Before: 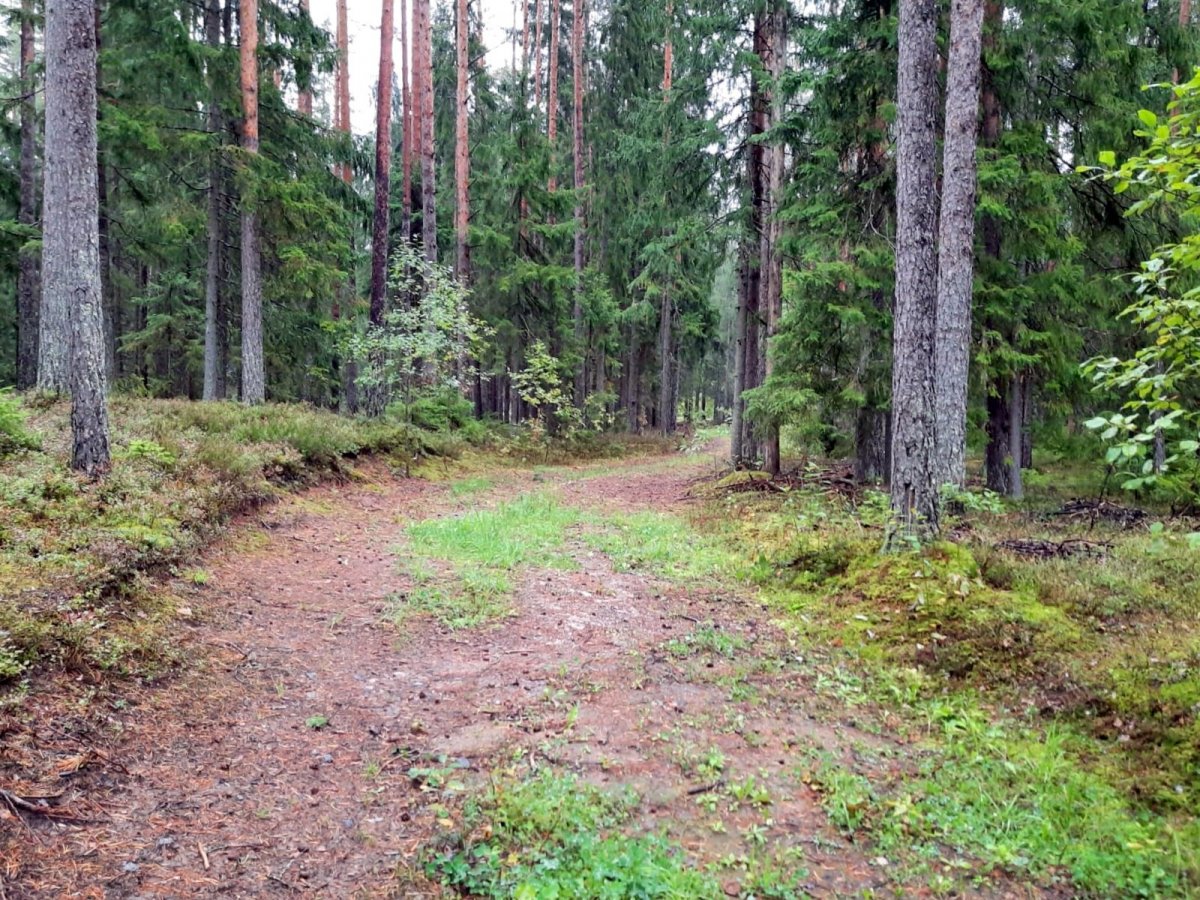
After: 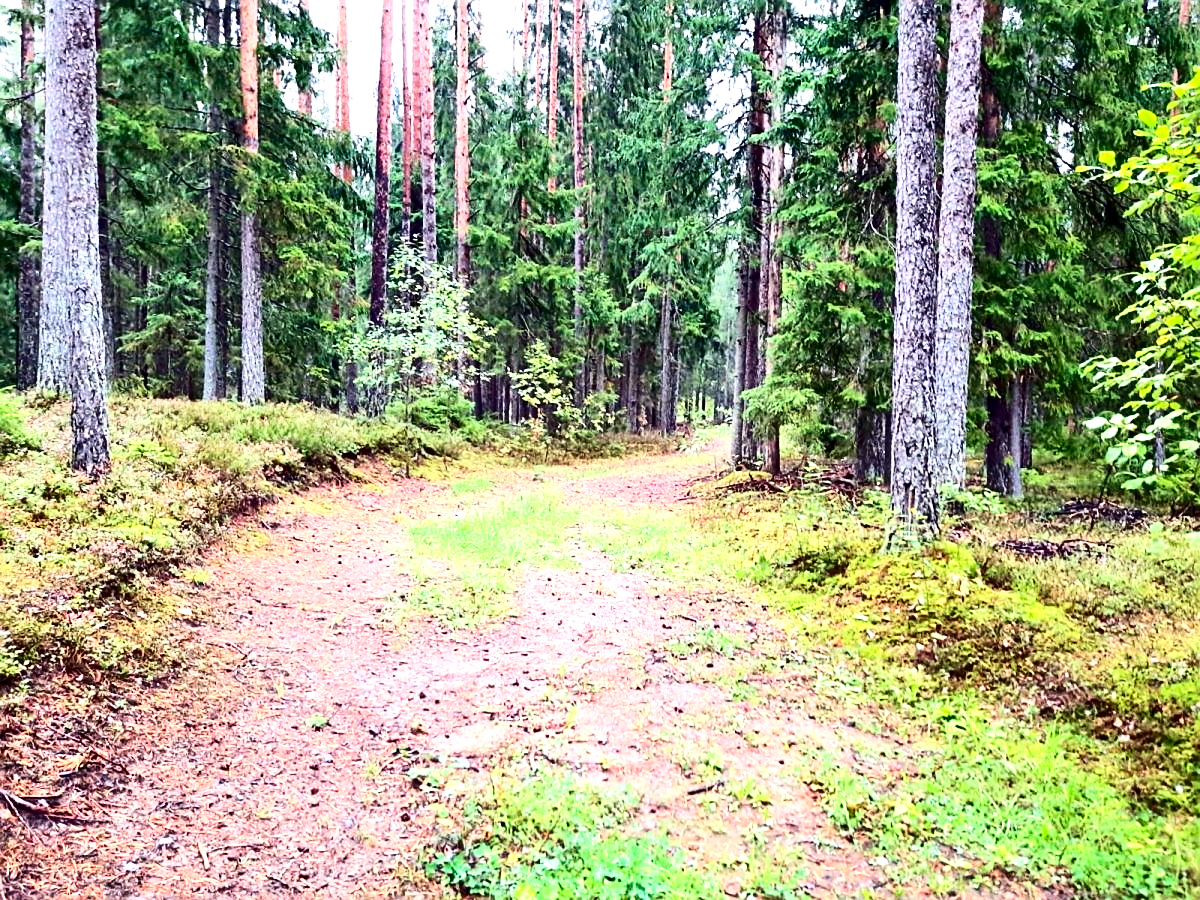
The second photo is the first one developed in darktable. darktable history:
sharpen: on, module defaults
contrast brightness saturation: contrast 0.305, brightness -0.065, saturation 0.174
velvia: on, module defaults
exposure: black level correction 0, exposure 1.001 EV, compensate highlight preservation false
